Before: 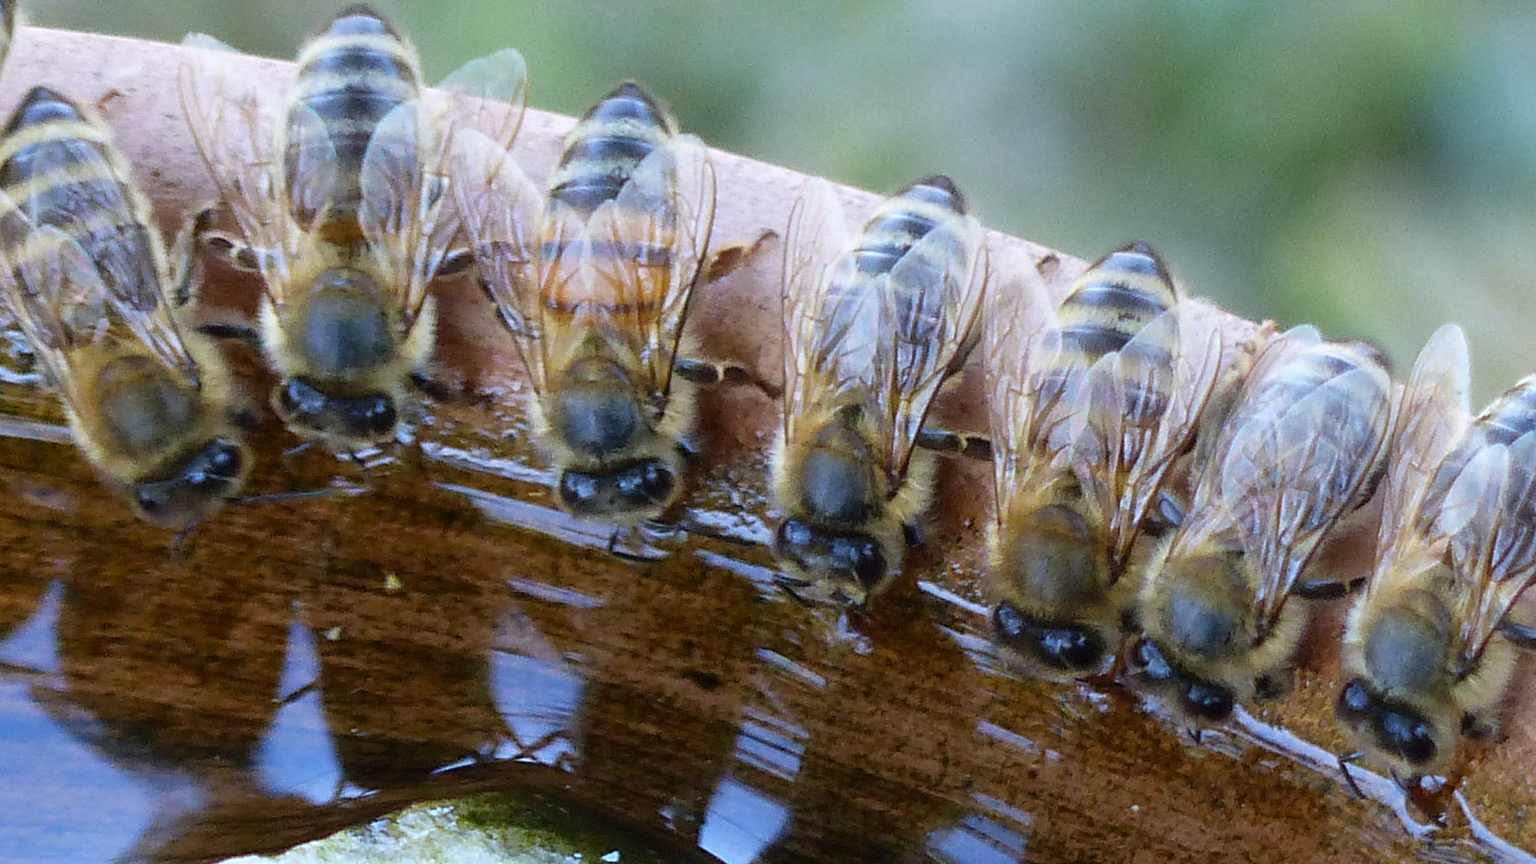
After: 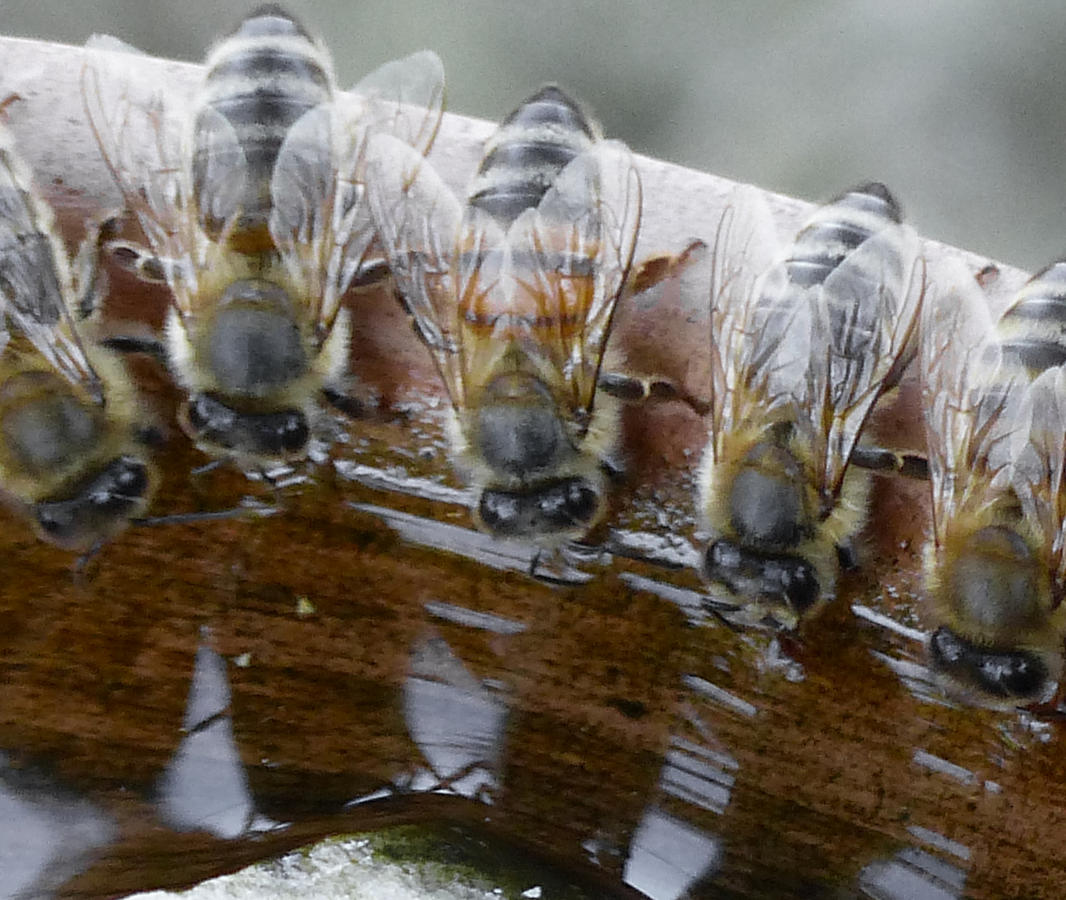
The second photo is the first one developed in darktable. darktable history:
color zones: curves: ch0 [(0.004, 0.388) (0.125, 0.392) (0.25, 0.404) (0.375, 0.5) (0.5, 0.5) (0.625, 0.5) (0.75, 0.5) (0.875, 0.5)]; ch1 [(0, 0.5) (0.125, 0.5) (0.25, 0.5) (0.375, 0.124) (0.524, 0.124) (0.645, 0.128) (0.789, 0.132) (0.914, 0.096) (0.998, 0.068)]
crop and rotate: left 6.617%, right 26.717%
